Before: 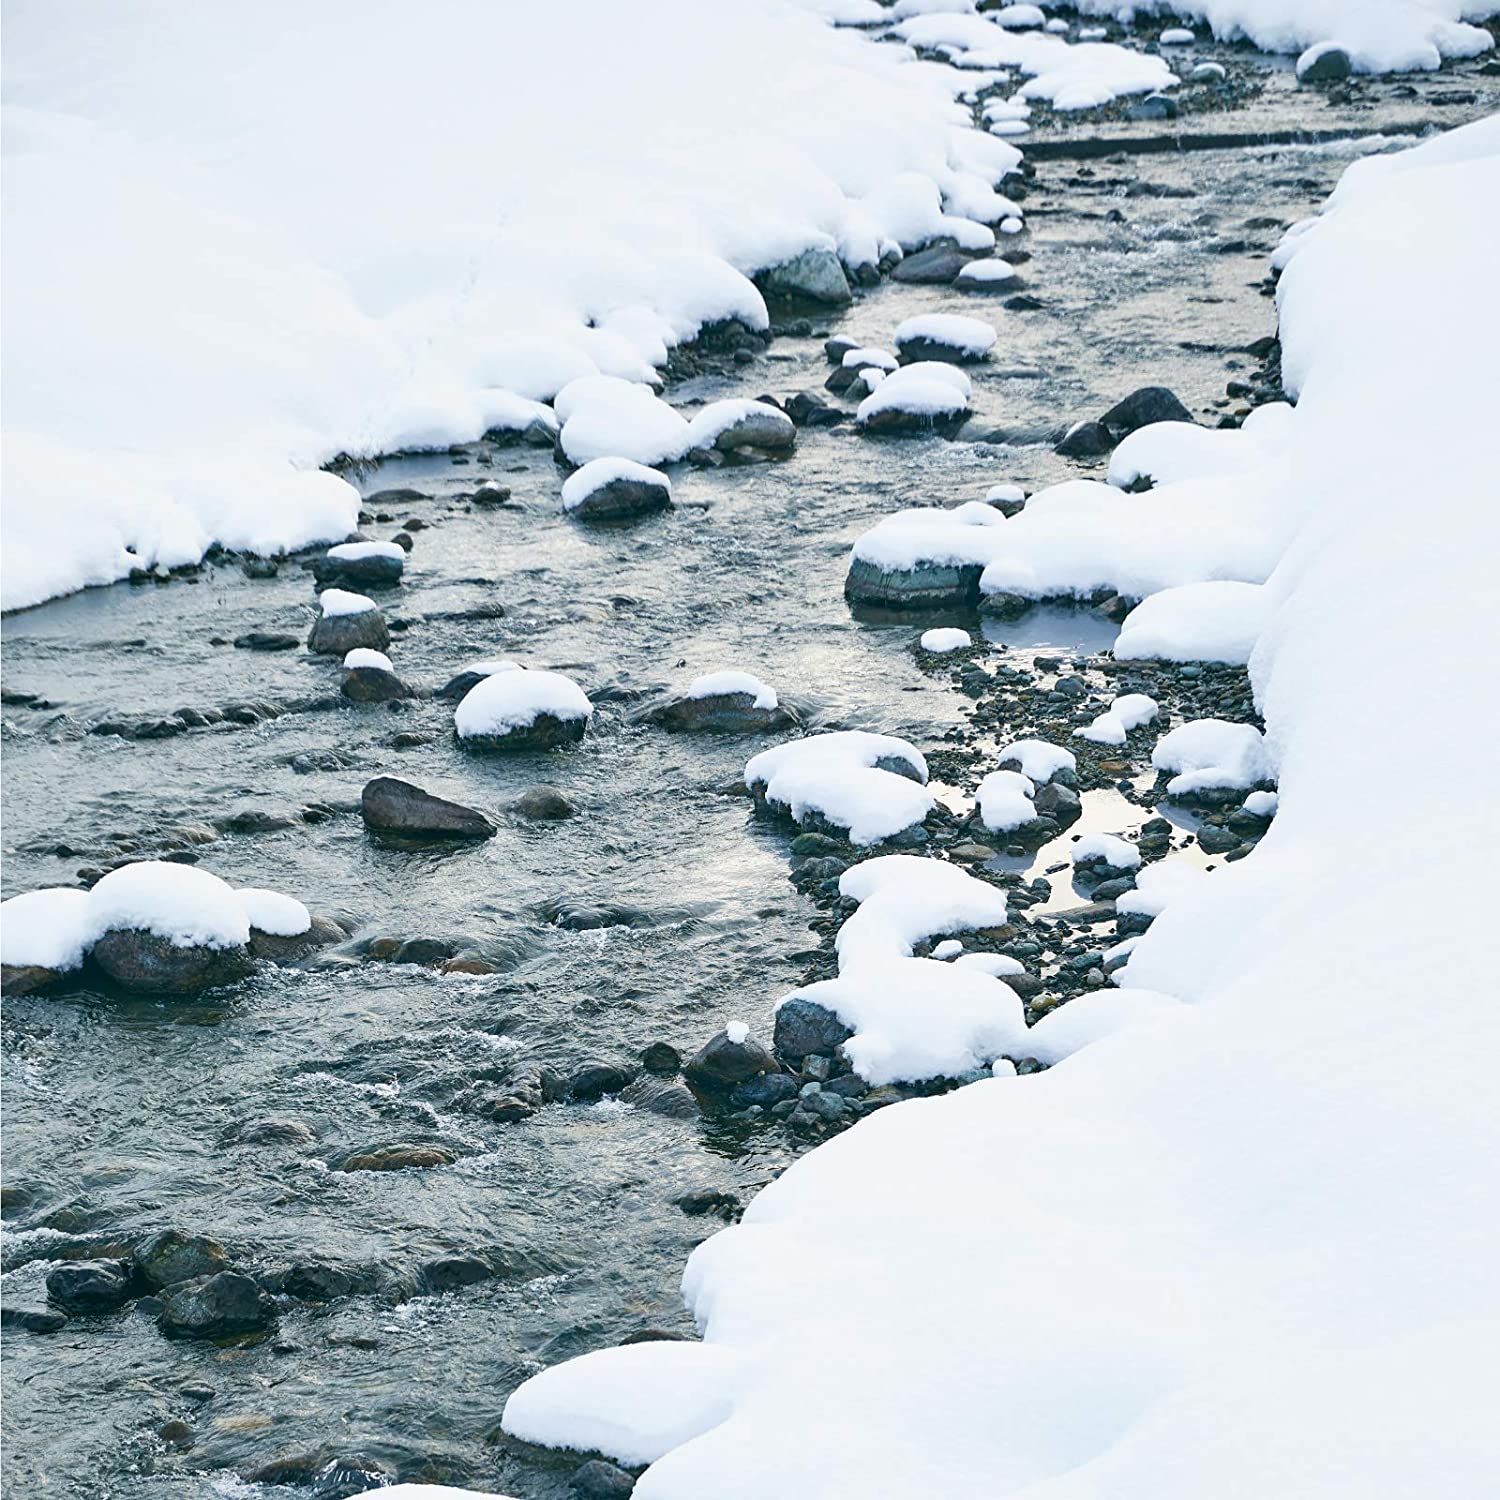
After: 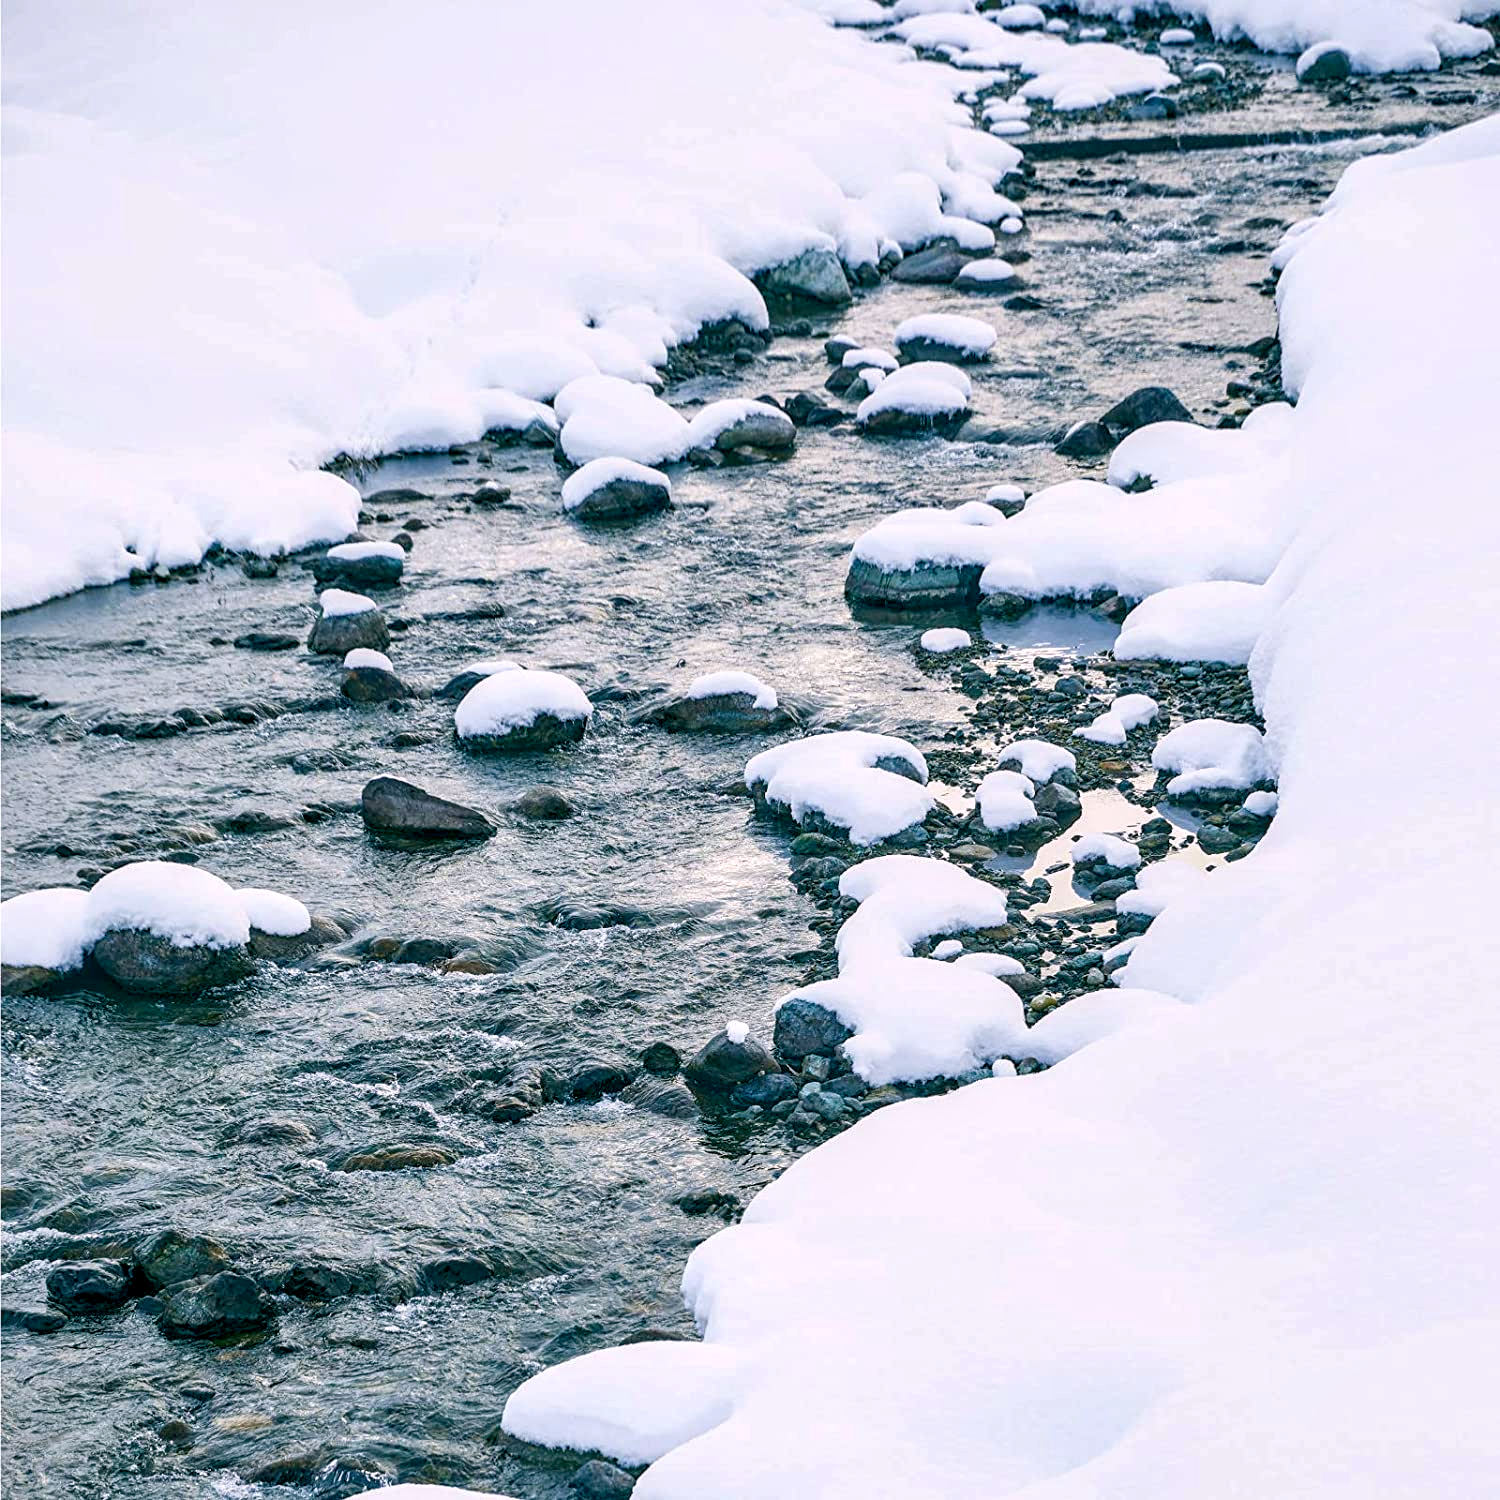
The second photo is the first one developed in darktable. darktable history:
color balance rgb: shadows lift › chroma 2%, shadows lift › hue 217.2°, power › chroma 0.25%, power › hue 60°, highlights gain › chroma 1.5%, highlights gain › hue 309.6°, global offset › luminance -0.5%, perceptual saturation grading › global saturation 15%, global vibrance 20%
local contrast: highlights 61%, detail 143%, midtone range 0.428
